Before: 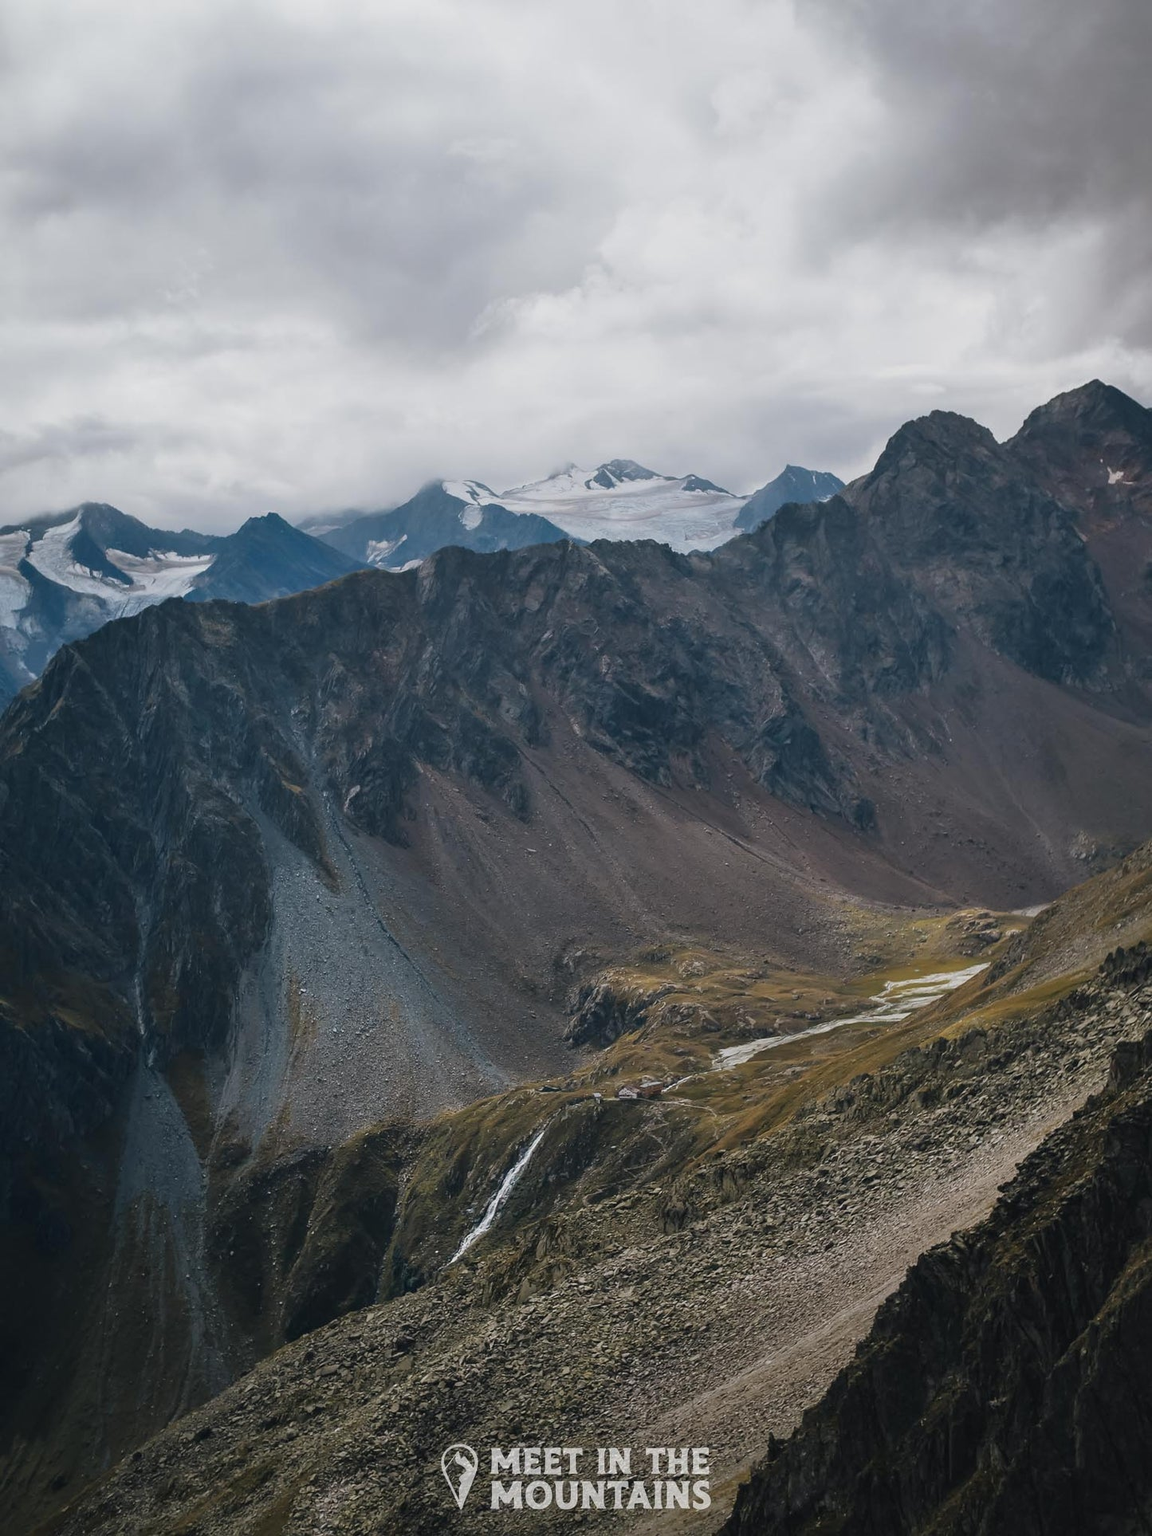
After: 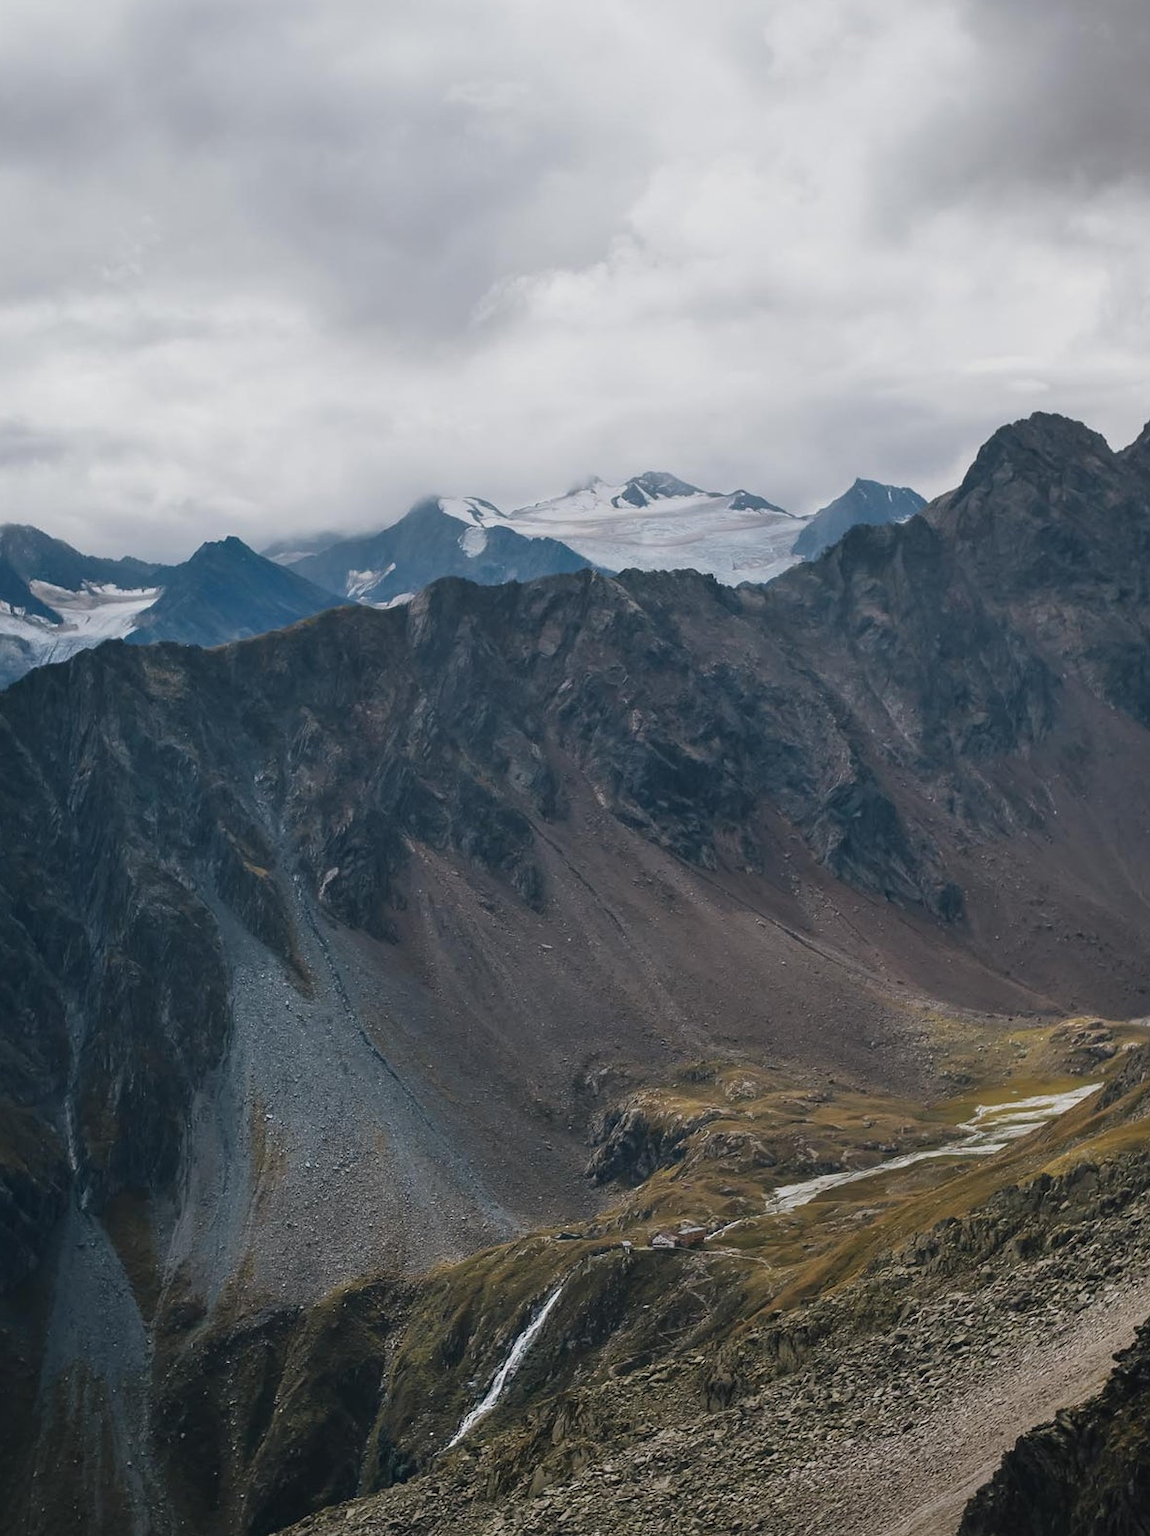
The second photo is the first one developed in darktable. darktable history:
crop and rotate: left 7.11%, top 4.664%, right 10.556%, bottom 12.952%
